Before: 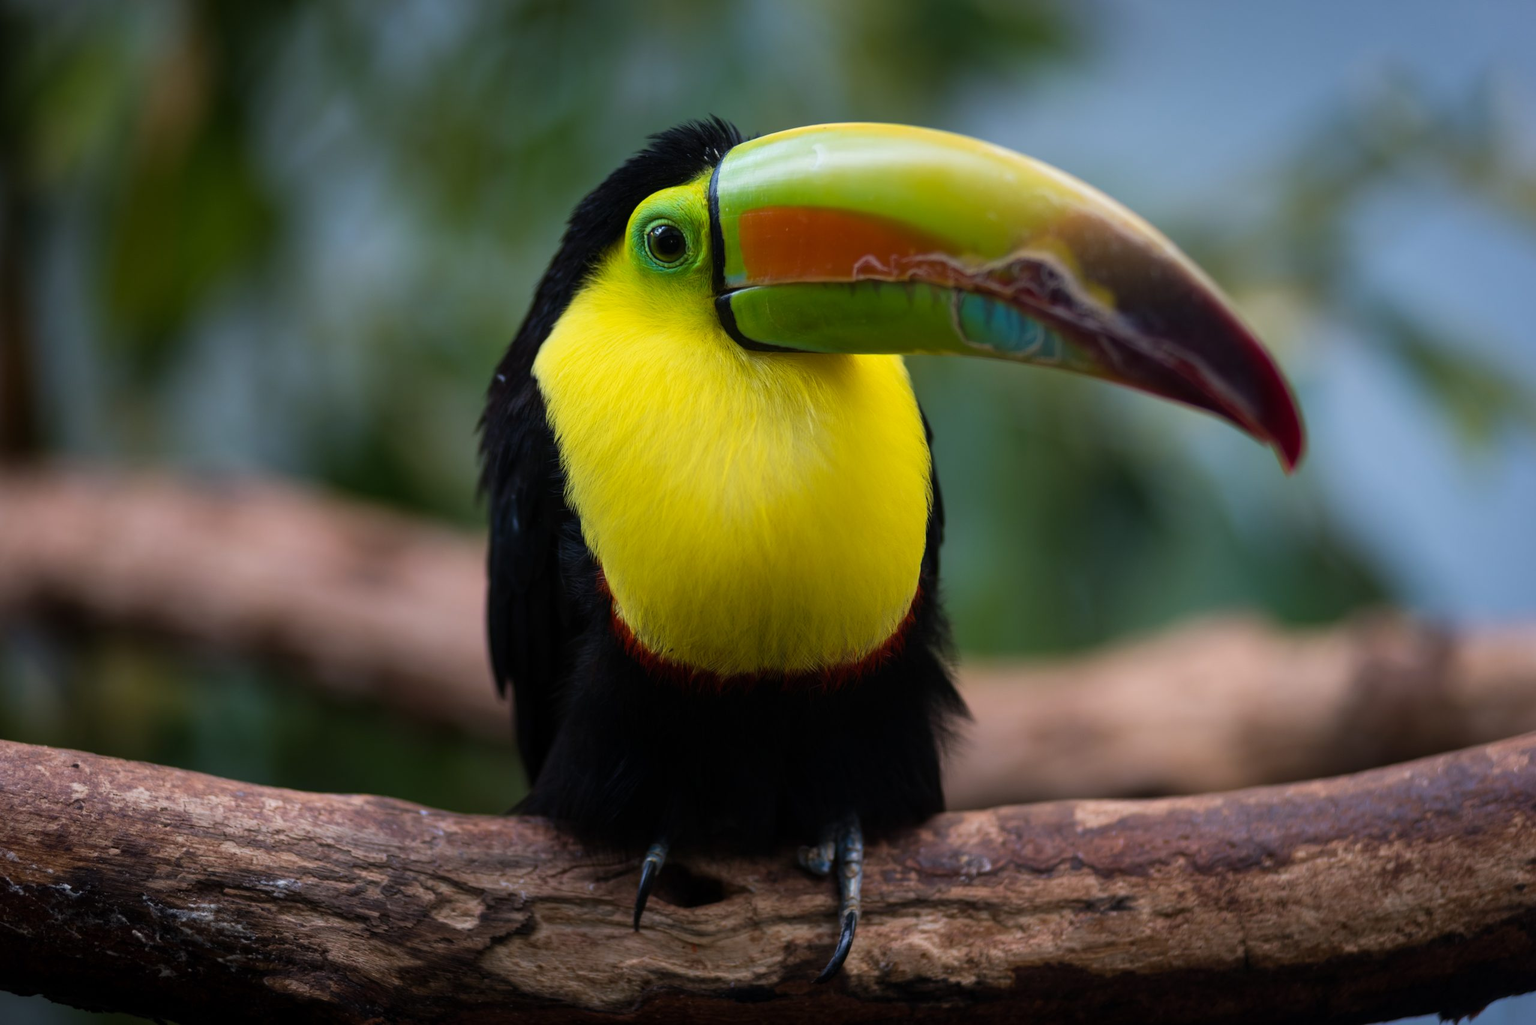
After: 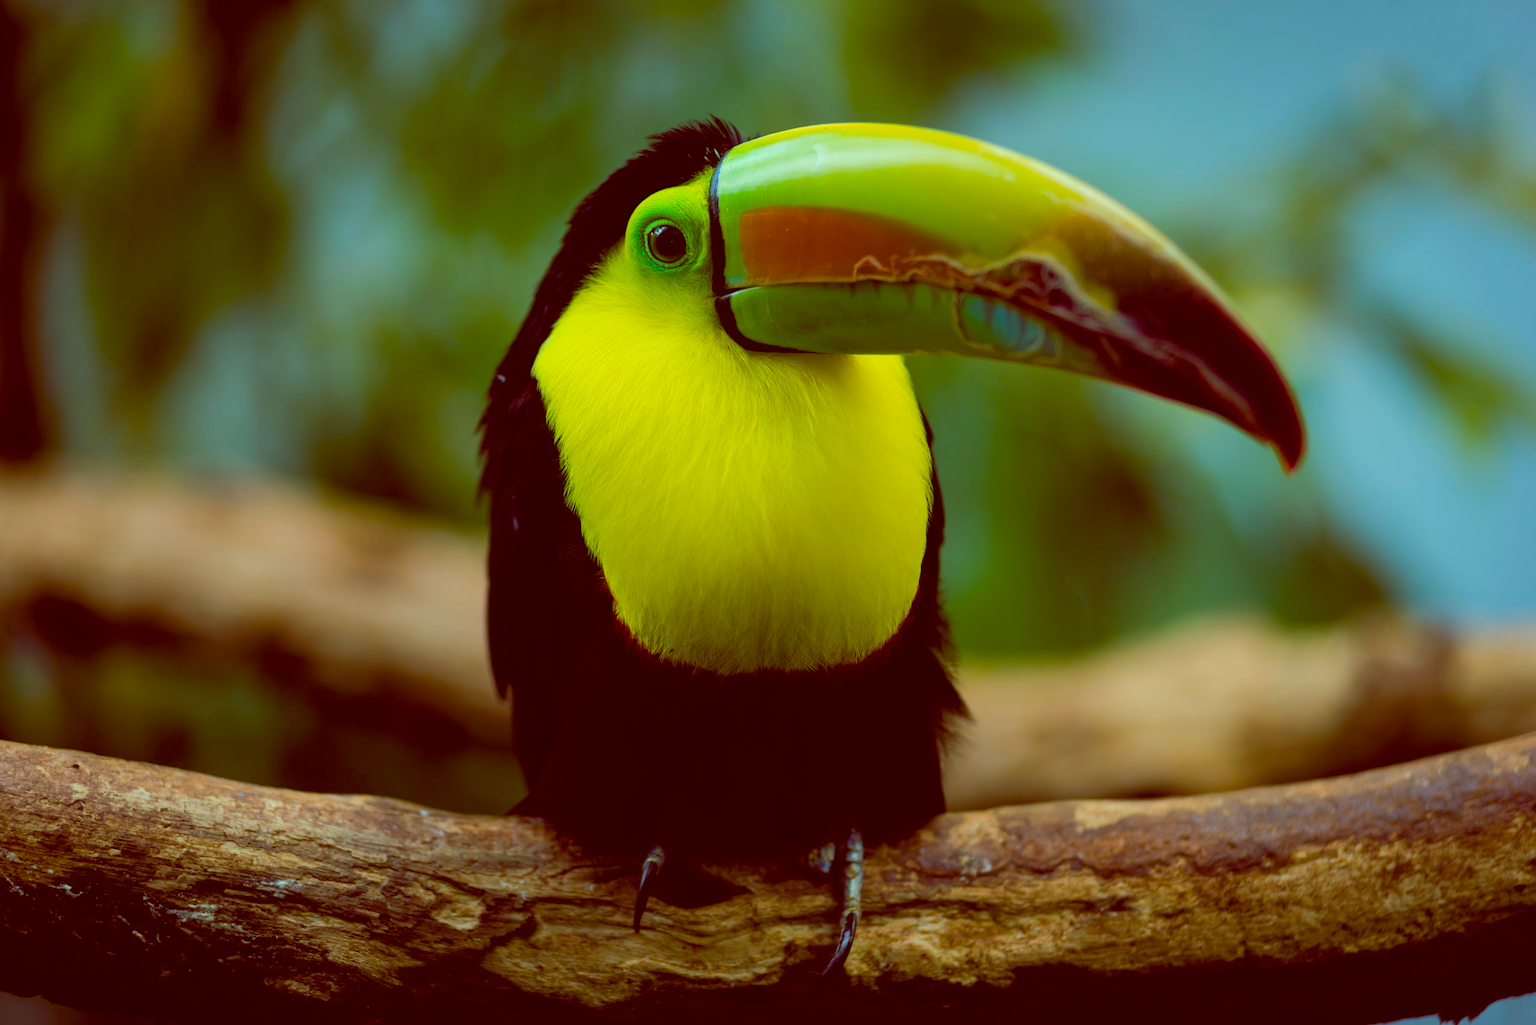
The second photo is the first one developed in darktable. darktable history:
color balance rgb: perceptual saturation grading › global saturation 25%, perceptual brilliance grading › mid-tones 10%, perceptual brilliance grading › shadows 15%, global vibrance 20%
color balance: lift [1, 1.015, 0.987, 0.985], gamma [1, 0.959, 1.042, 0.958], gain [0.927, 0.938, 1.072, 0.928], contrast 1.5%
